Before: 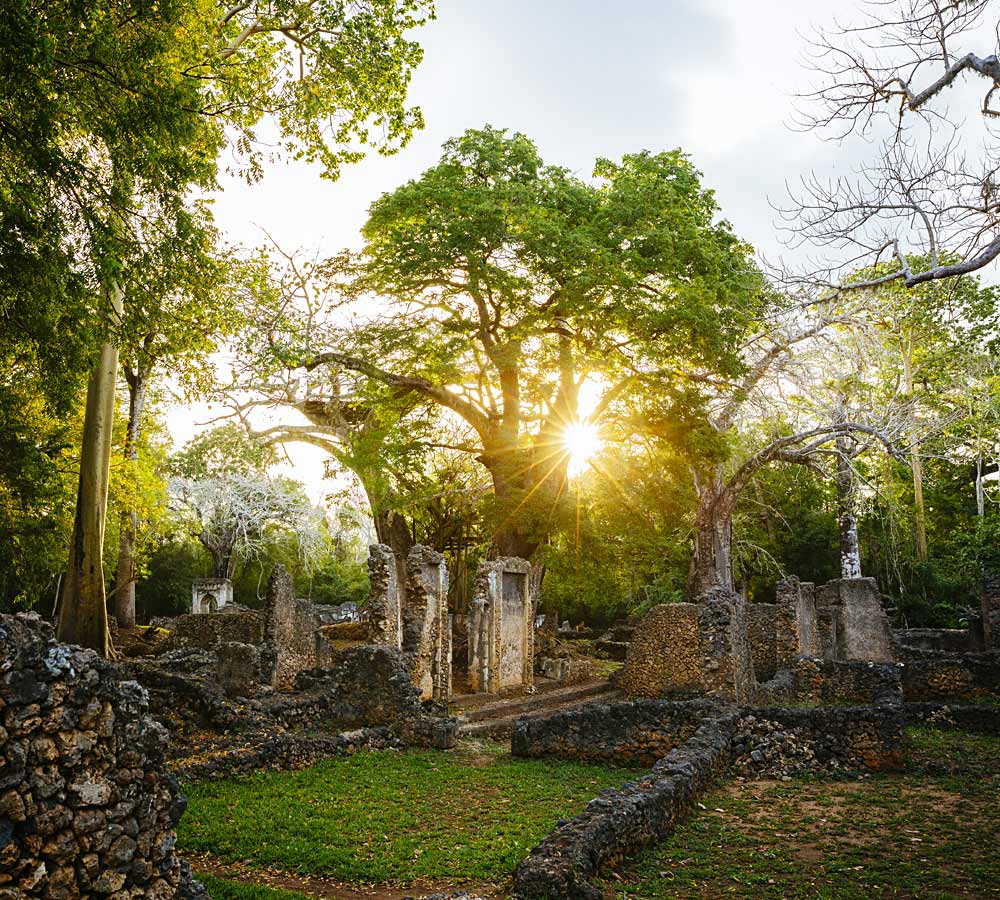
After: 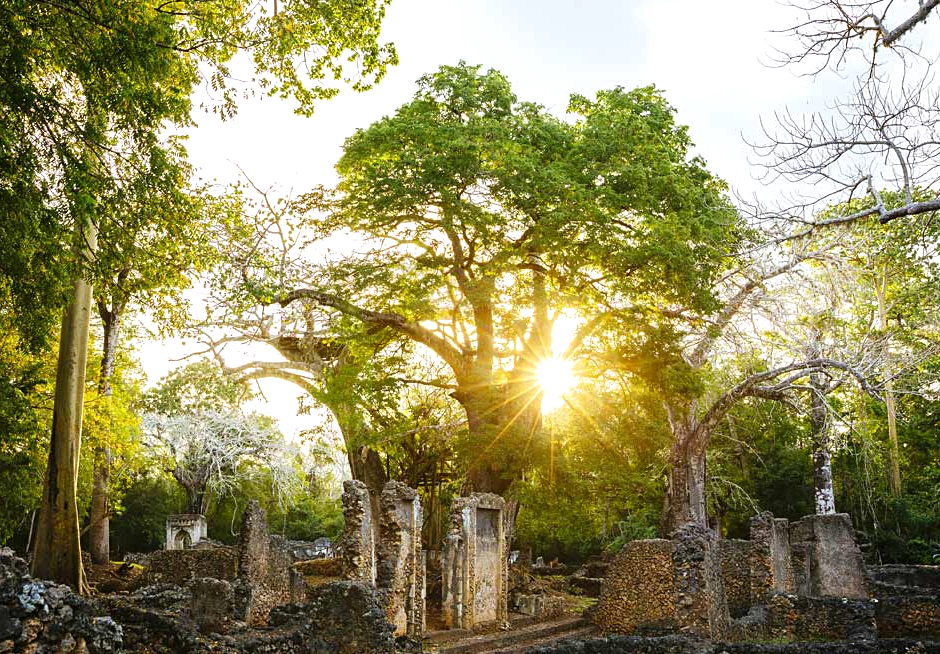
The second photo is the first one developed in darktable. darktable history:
exposure: exposure 0.202 EV, compensate highlight preservation false
tone equalizer: mask exposure compensation -0.509 EV
crop: left 2.617%, top 7.16%, right 3.361%, bottom 20.141%
